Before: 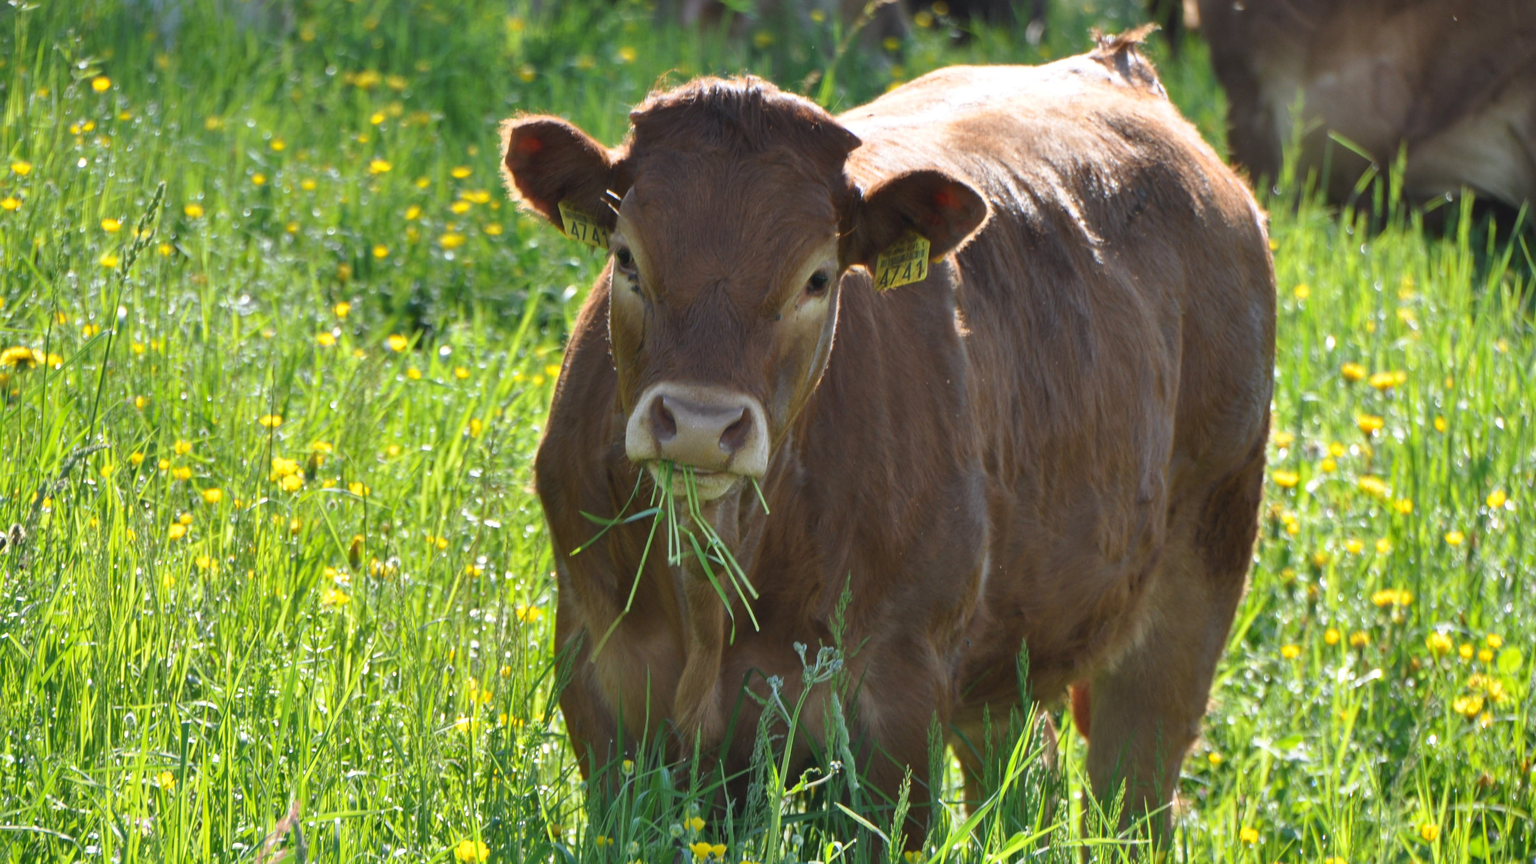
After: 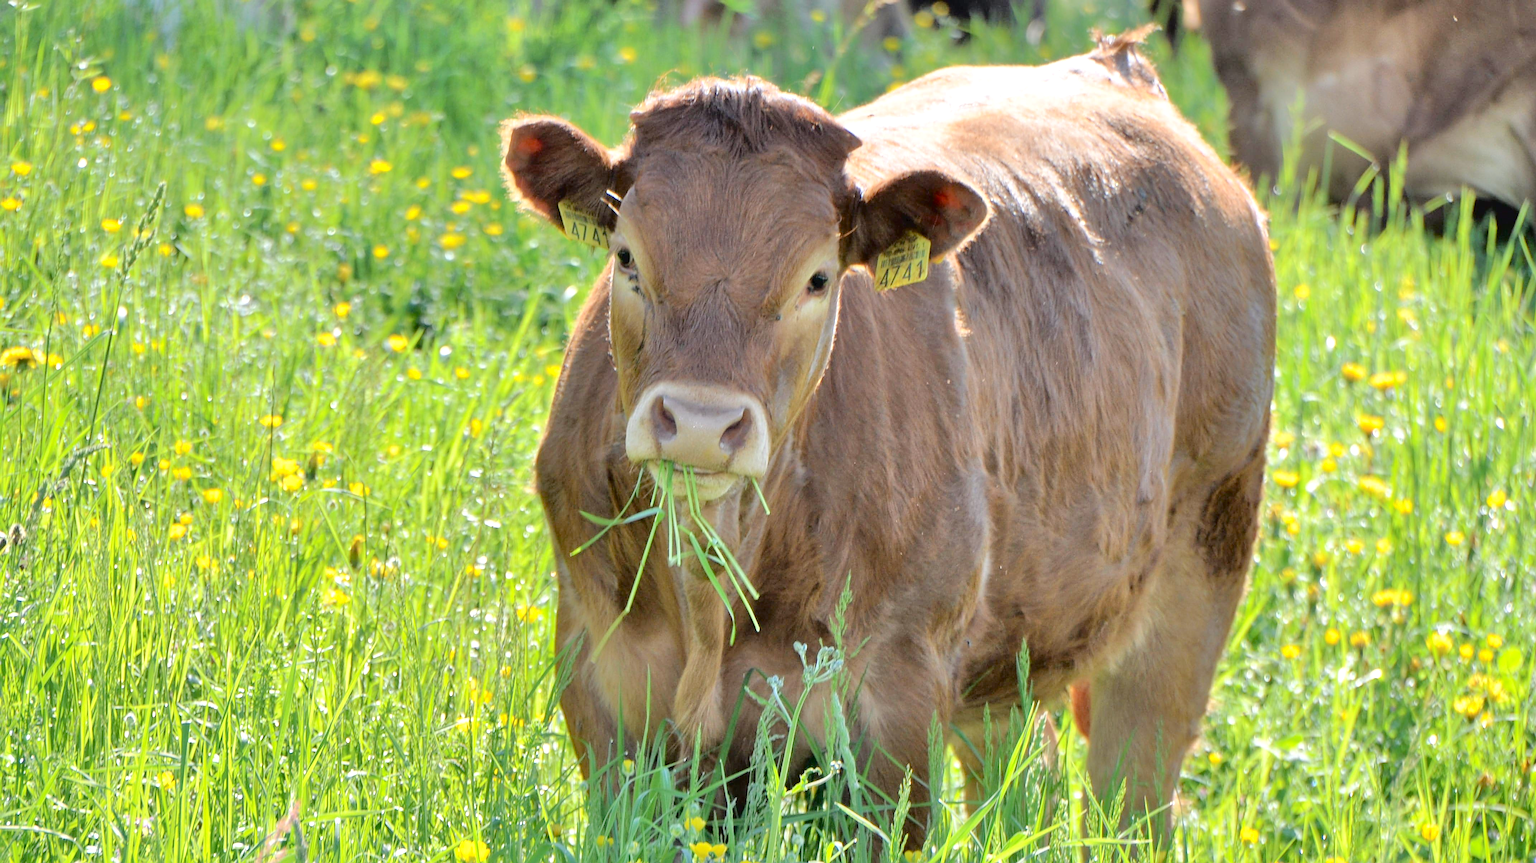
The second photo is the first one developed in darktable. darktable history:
tone equalizer: -7 EV 0.14 EV, -6 EV 0.629 EV, -5 EV 1.13 EV, -4 EV 1.33 EV, -3 EV 1.14 EV, -2 EV 0.6 EV, -1 EV 0.147 EV
exposure: black level correction 0.008, exposure 0.104 EV, compensate highlight preservation false
sharpen: on, module defaults
tone curve: curves: ch0 [(0, 0) (0.003, 0.036) (0.011, 0.039) (0.025, 0.039) (0.044, 0.043) (0.069, 0.05) (0.1, 0.072) (0.136, 0.102) (0.177, 0.144) (0.224, 0.204) (0.277, 0.288) (0.335, 0.384) (0.399, 0.477) (0.468, 0.575) (0.543, 0.652) (0.623, 0.724) (0.709, 0.785) (0.801, 0.851) (0.898, 0.915) (1, 1)], color space Lab, independent channels, preserve colors none
